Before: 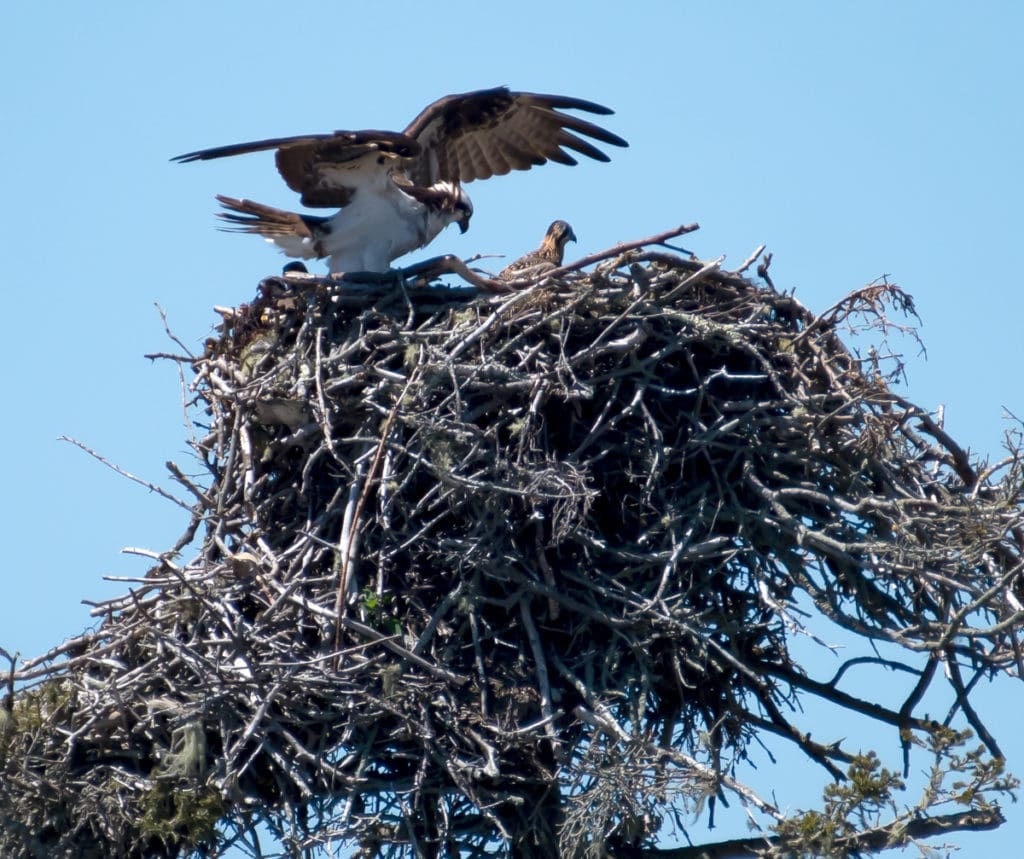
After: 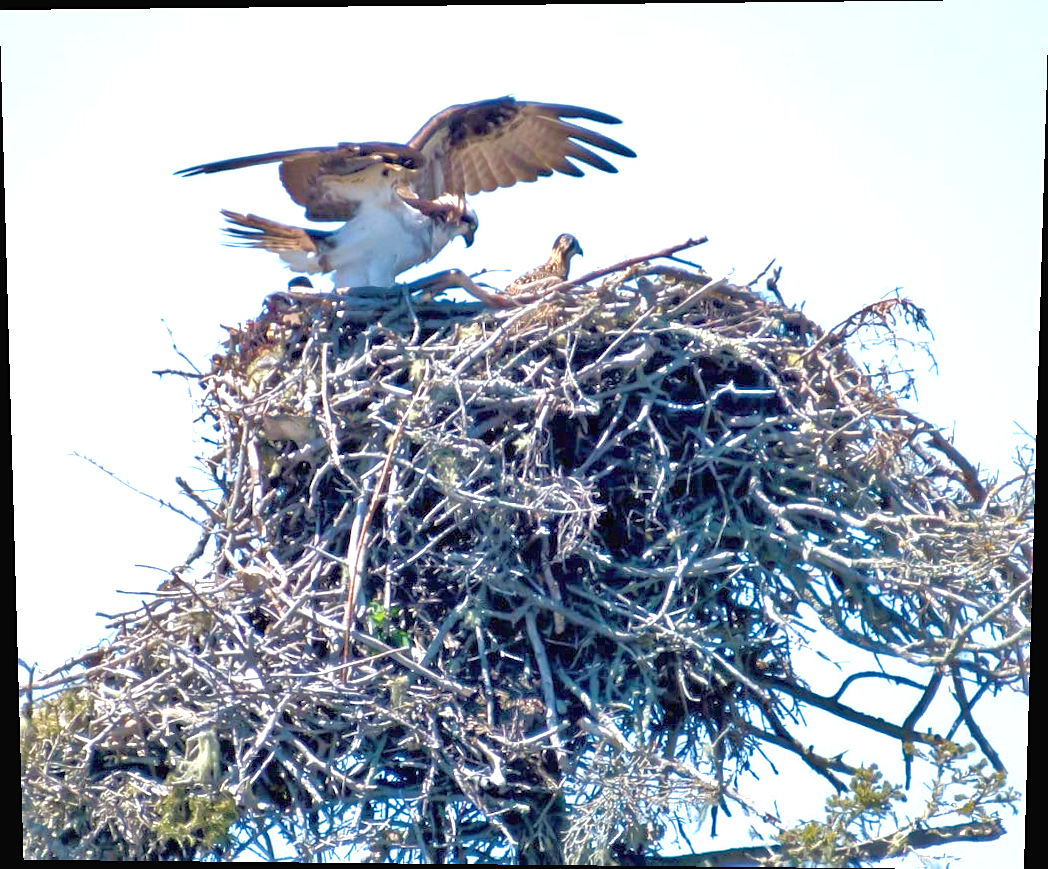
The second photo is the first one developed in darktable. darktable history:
rotate and perspective: lens shift (vertical) 0.048, lens shift (horizontal) -0.024, automatic cropping off
sharpen: radius 1.272, amount 0.305, threshold 0
exposure: black level correction 0, exposure 1.1 EV, compensate exposure bias true, compensate highlight preservation false
tone equalizer: -8 EV 2 EV, -7 EV 2 EV, -6 EV 2 EV, -5 EV 2 EV, -4 EV 2 EV, -3 EV 1.5 EV, -2 EV 1 EV, -1 EV 0.5 EV
velvia: on, module defaults
